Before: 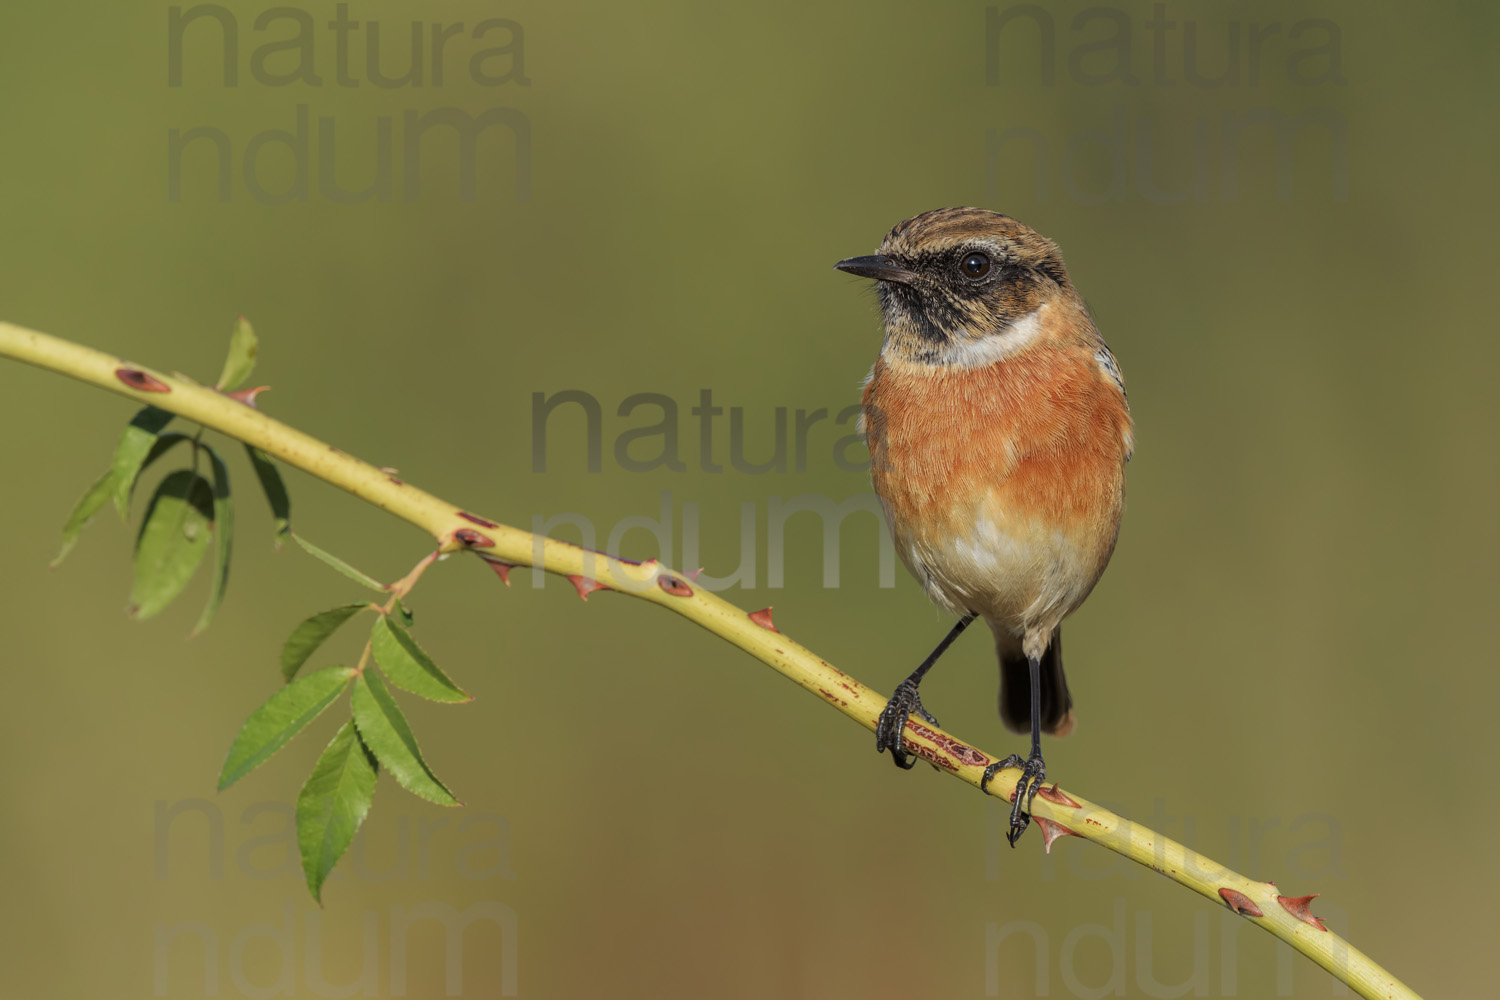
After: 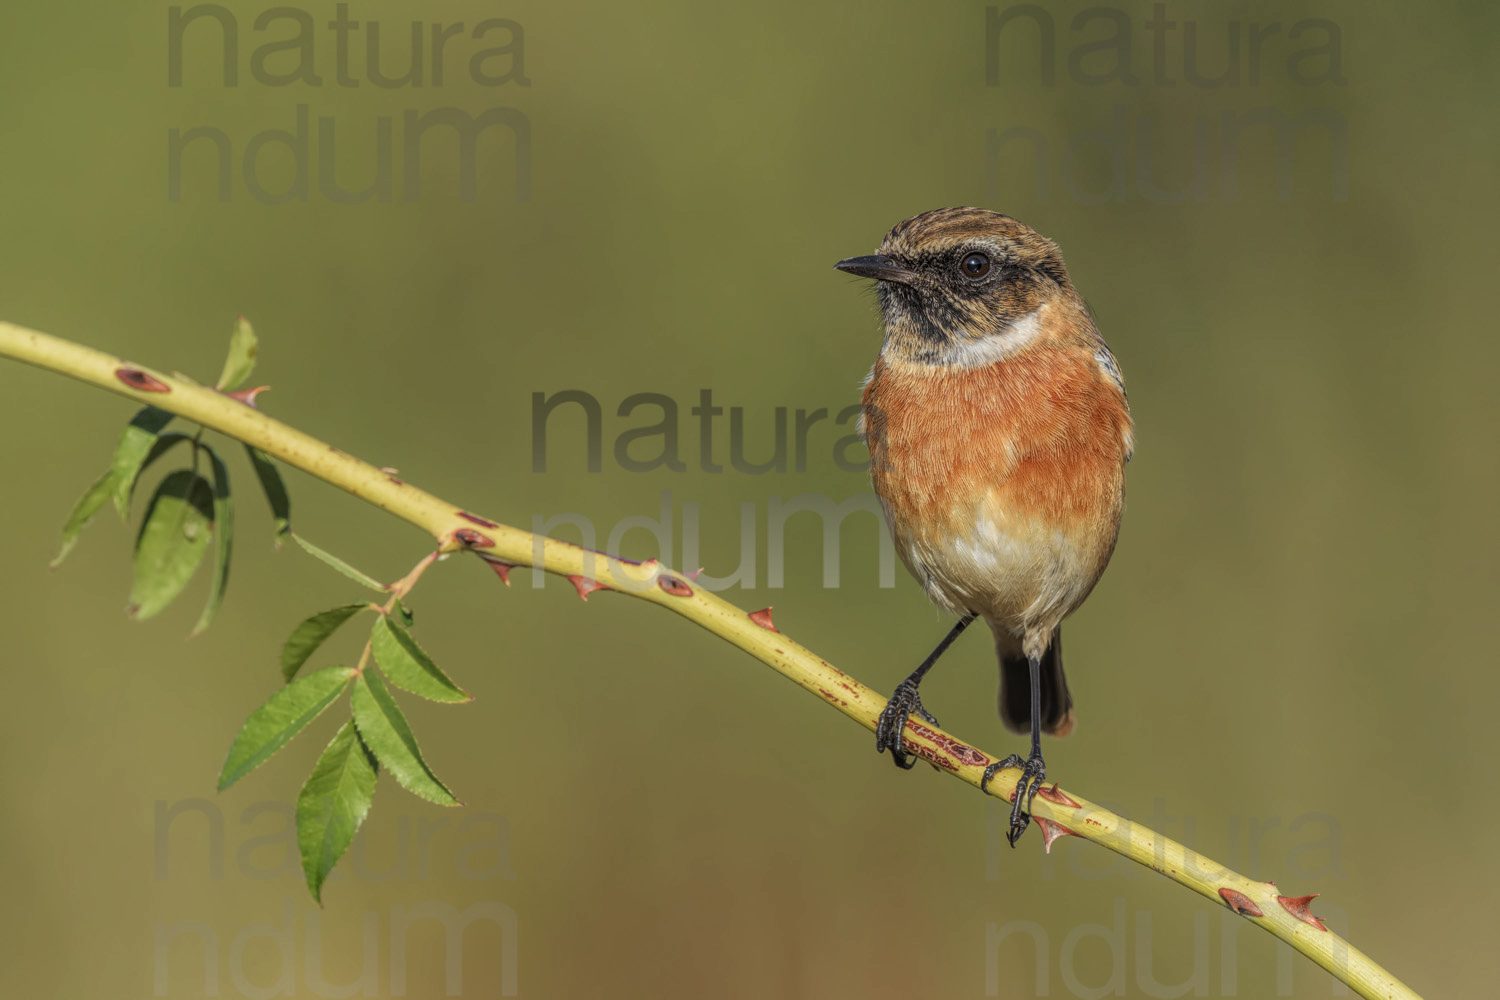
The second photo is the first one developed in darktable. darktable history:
local contrast: highlights 67%, shadows 34%, detail 166%, midtone range 0.2
